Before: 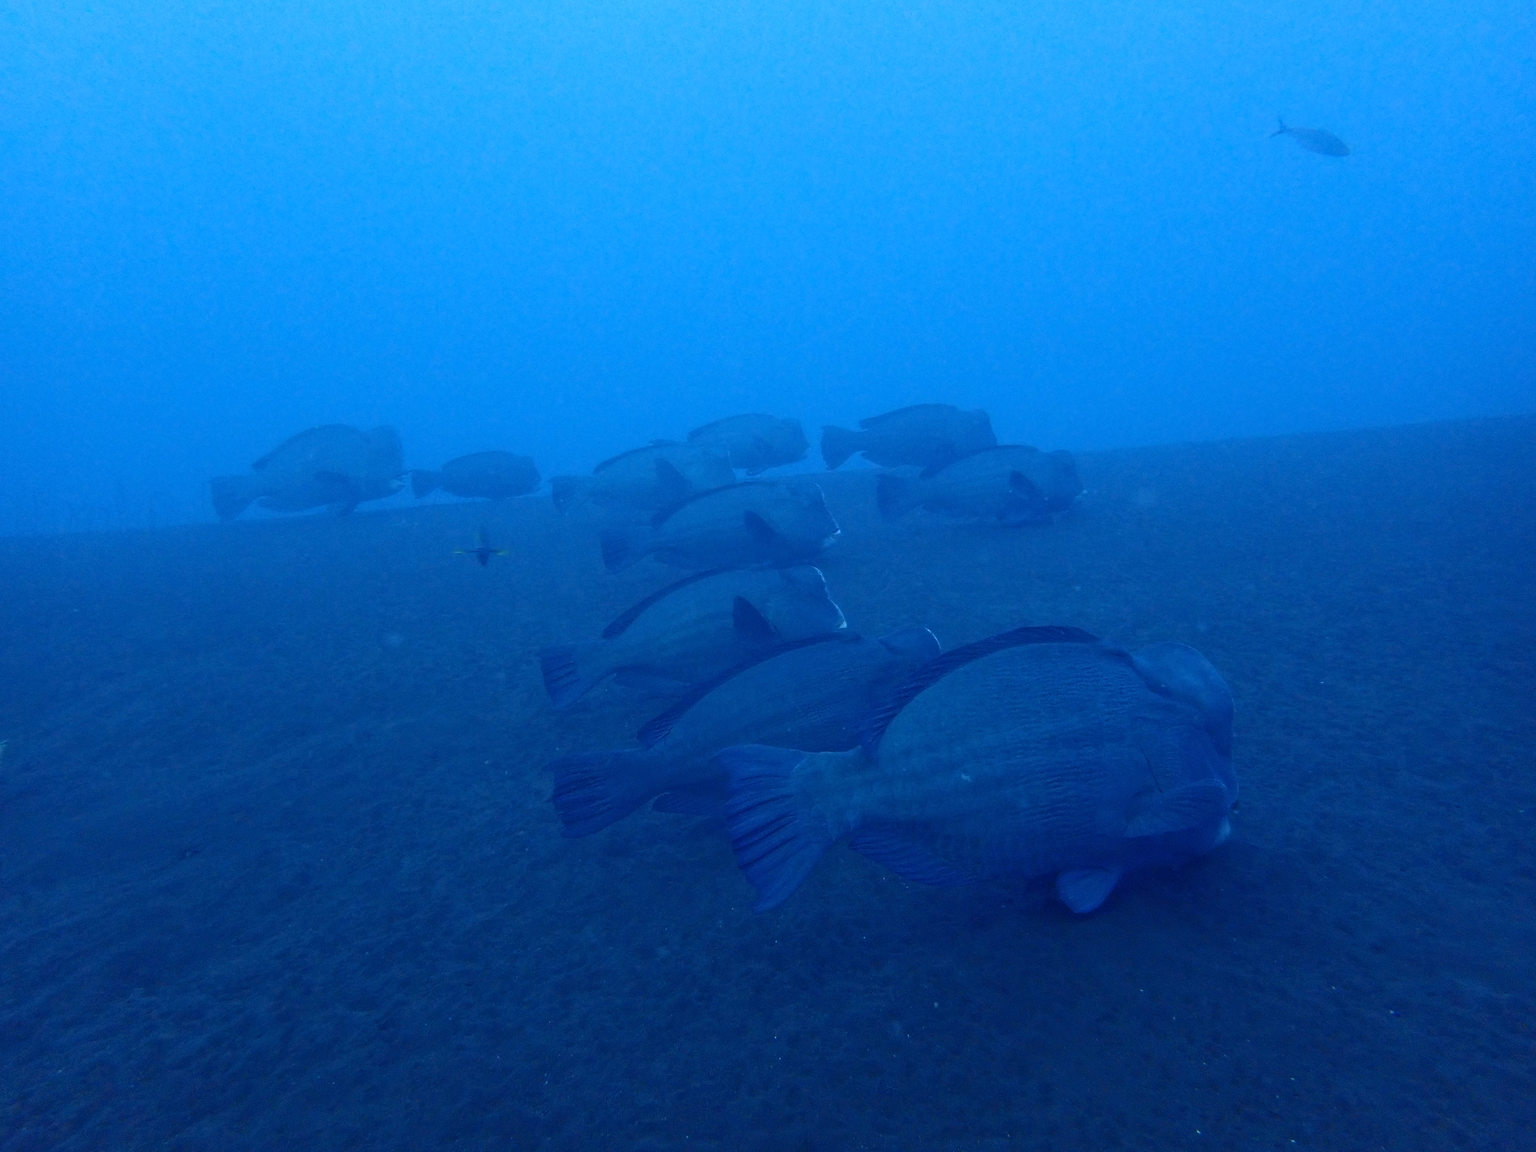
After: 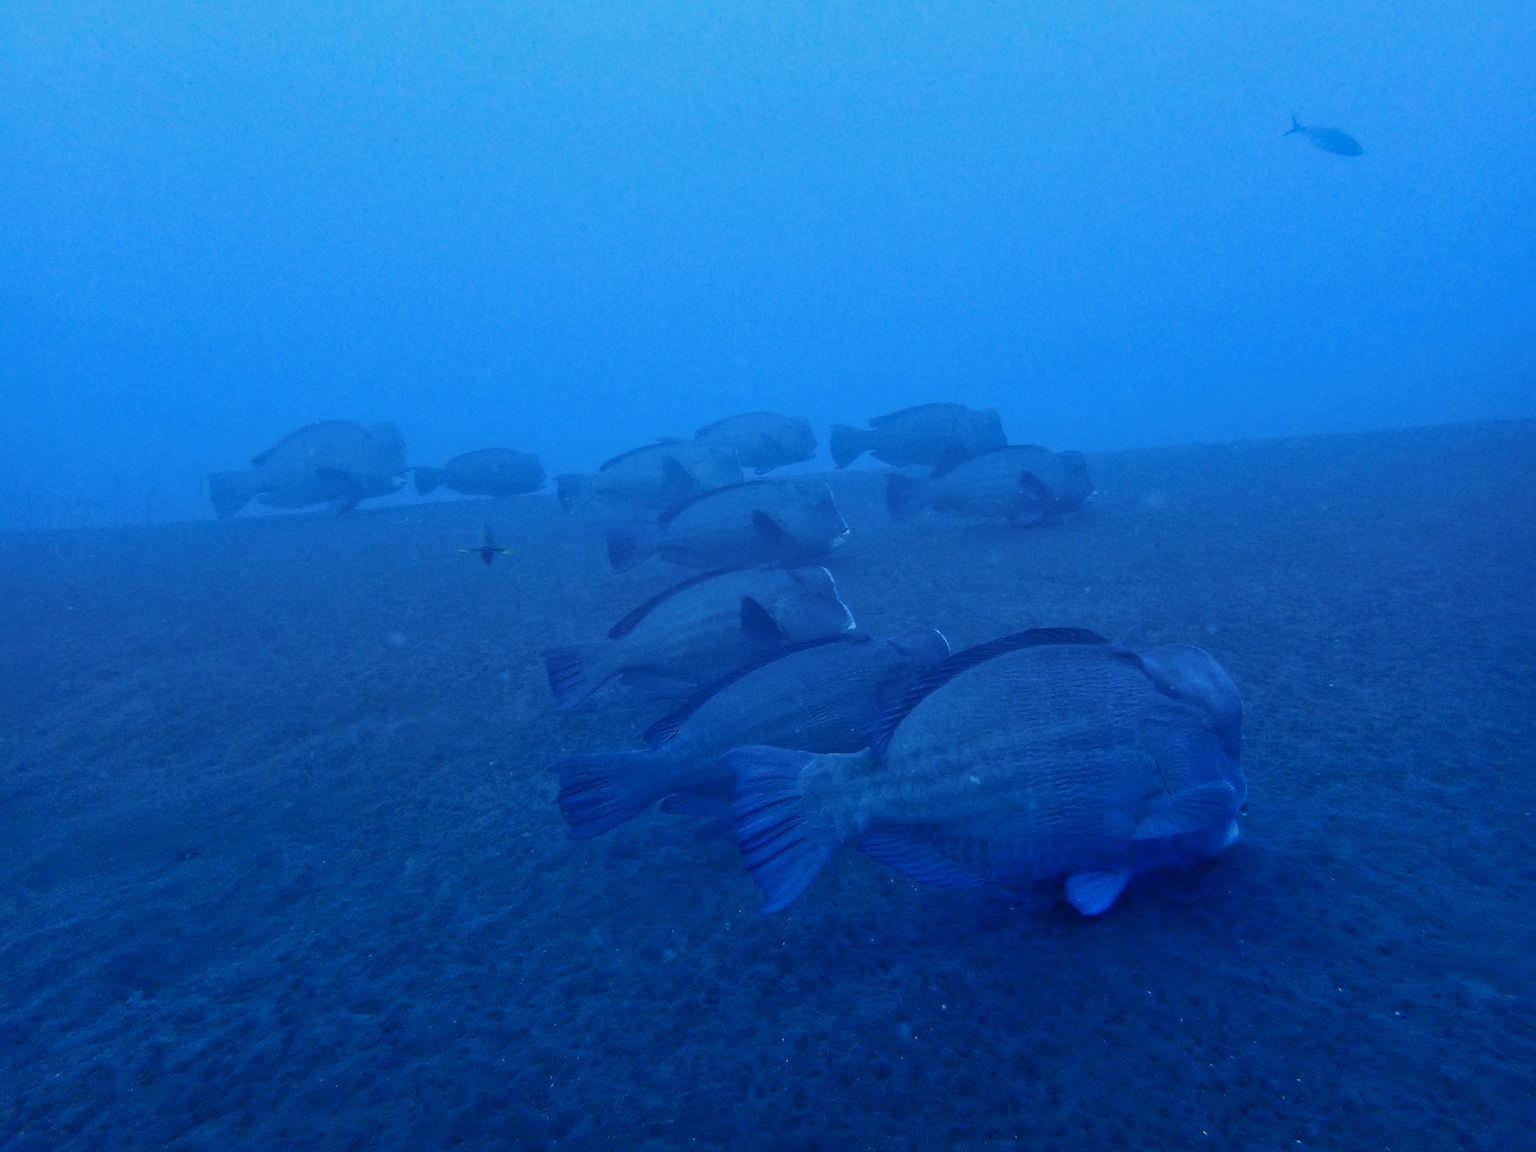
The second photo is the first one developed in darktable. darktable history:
rotate and perspective: rotation 0.174°, lens shift (vertical) 0.013, lens shift (horizontal) 0.019, shear 0.001, automatic cropping original format, crop left 0.007, crop right 0.991, crop top 0.016, crop bottom 0.997
shadows and highlights: on, module defaults
filmic rgb: black relative exposure -4 EV, white relative exposure 3 EV, hardness 3.02, contrast 1.5
